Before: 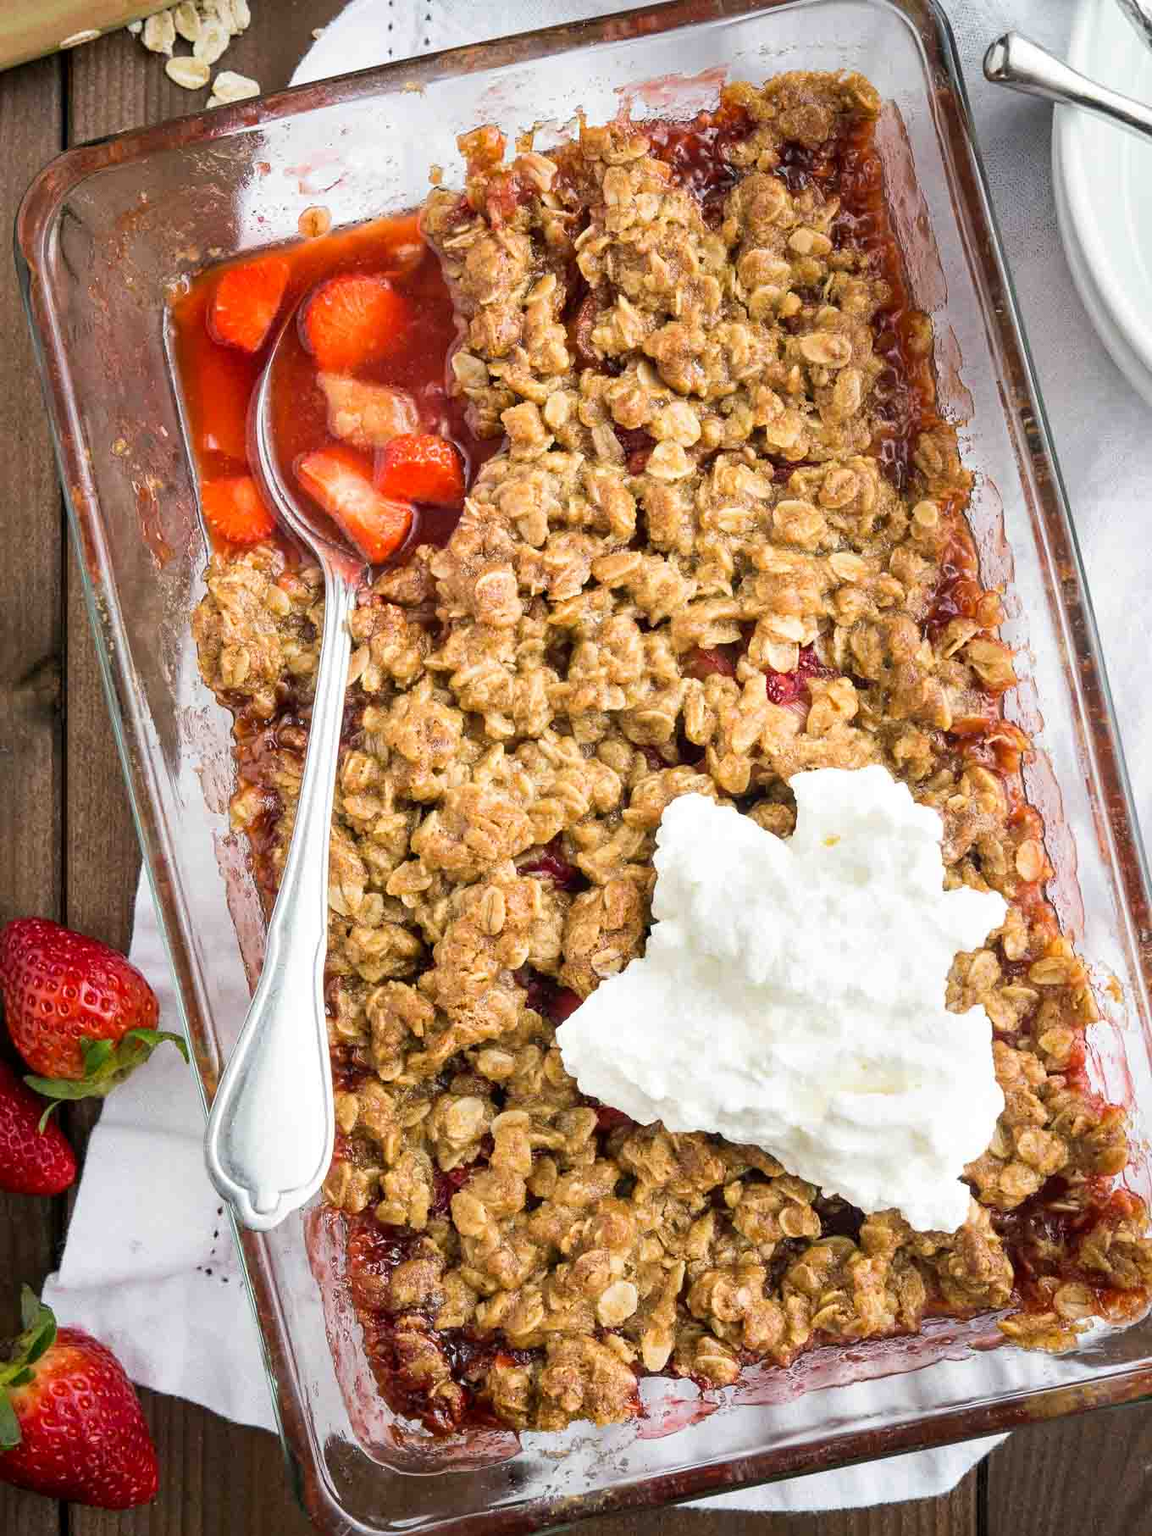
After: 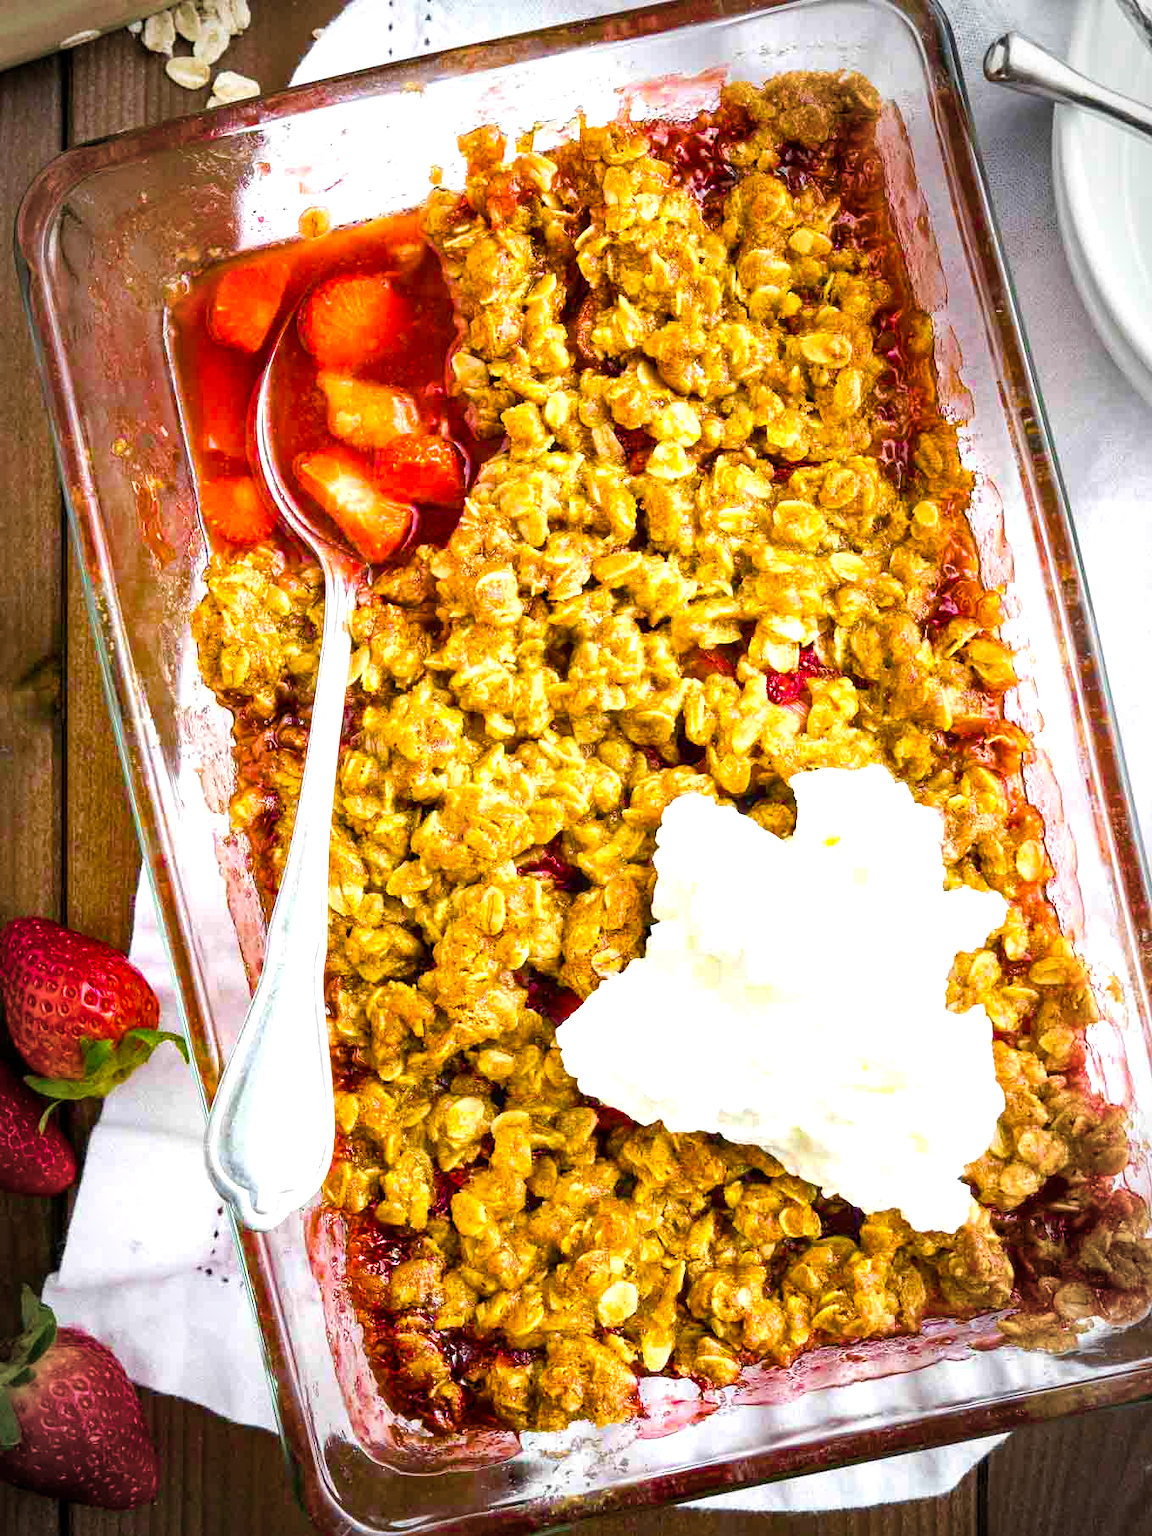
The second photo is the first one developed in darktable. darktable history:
vignetting: automatic ratio true
color balance rgb: linear chroma grading › global chroma 25%, perceptual saturation grading › global saturation 45%, perceptual saturation grading › highlights -50%, perceptual saturation grading › shadows 30%, perceptual brilliance grading › global brilliance 18%, global vibrance 40%
